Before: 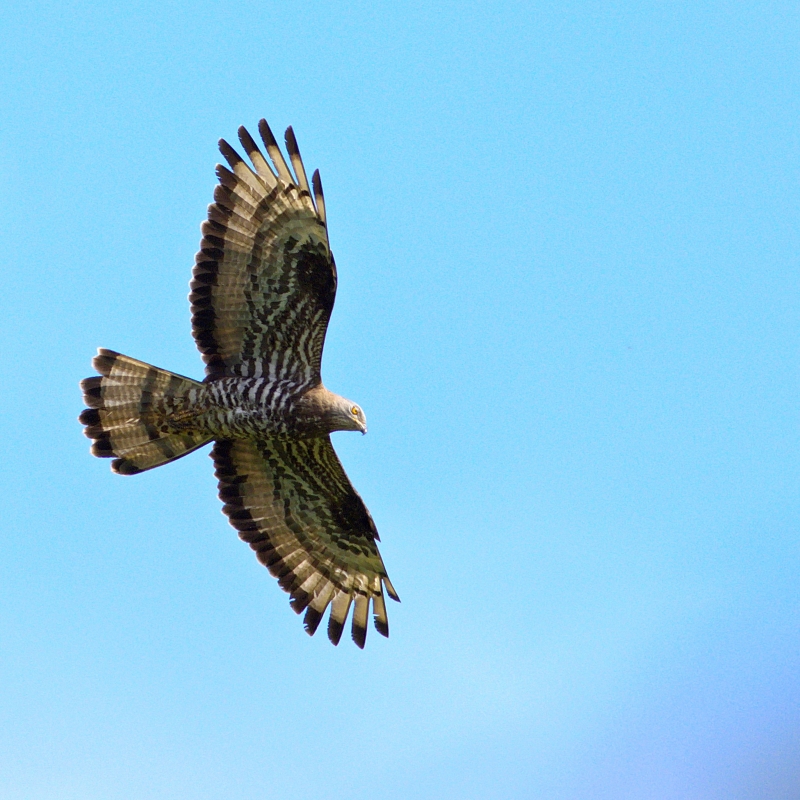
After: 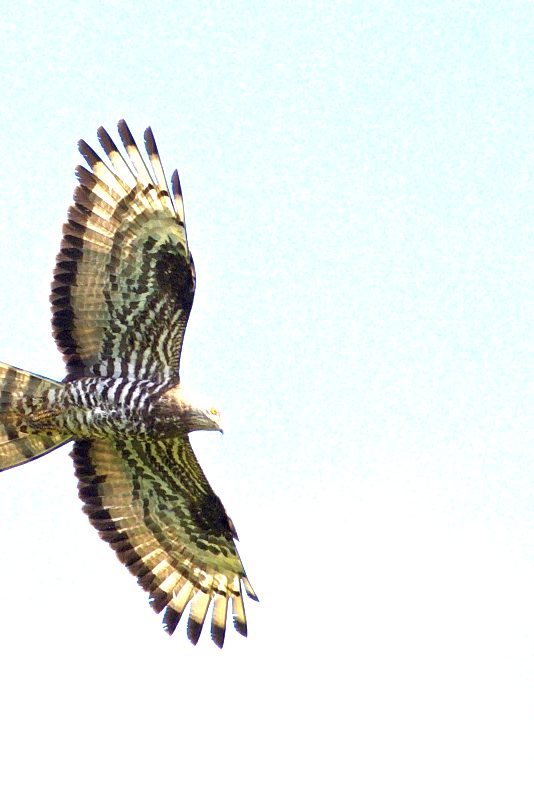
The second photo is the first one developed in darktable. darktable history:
crop and rotate: left 17.732%, right 15.423%
exposure: black level correction 0.001, exposure 1.822 EV, compensate exposure bias true, compensate highlight preservation false
